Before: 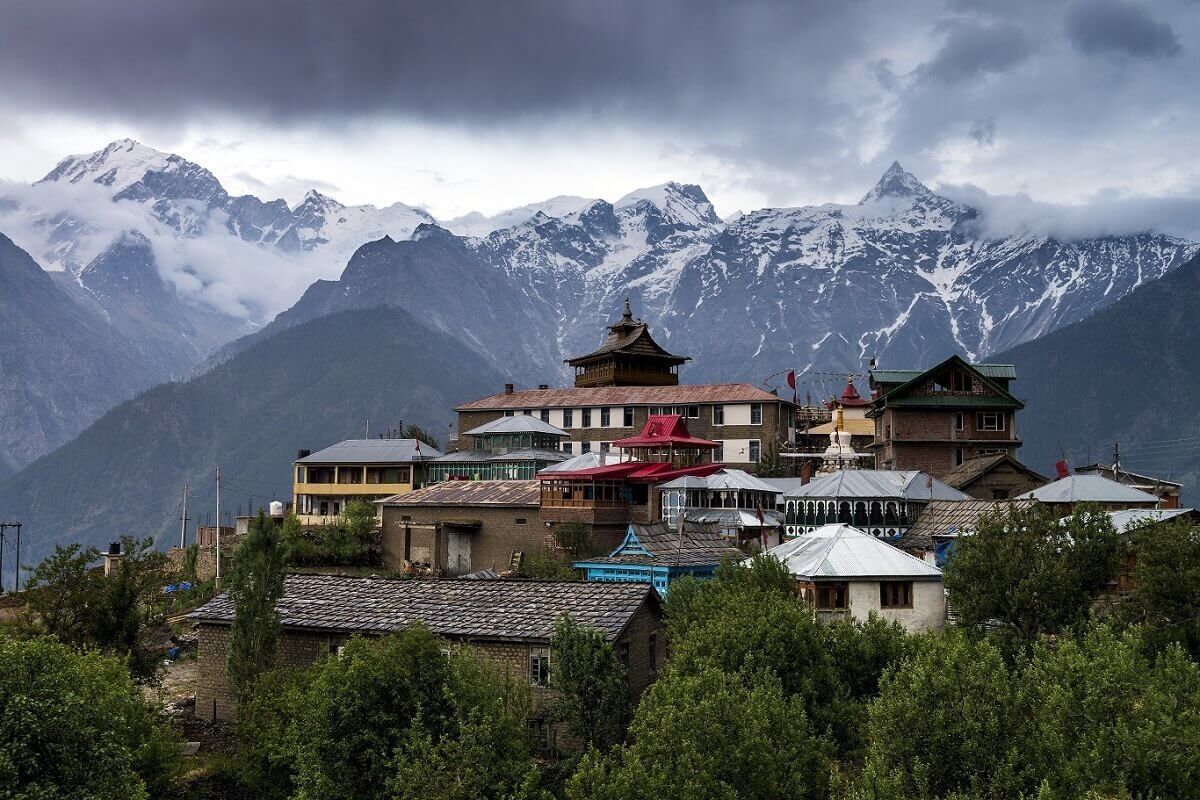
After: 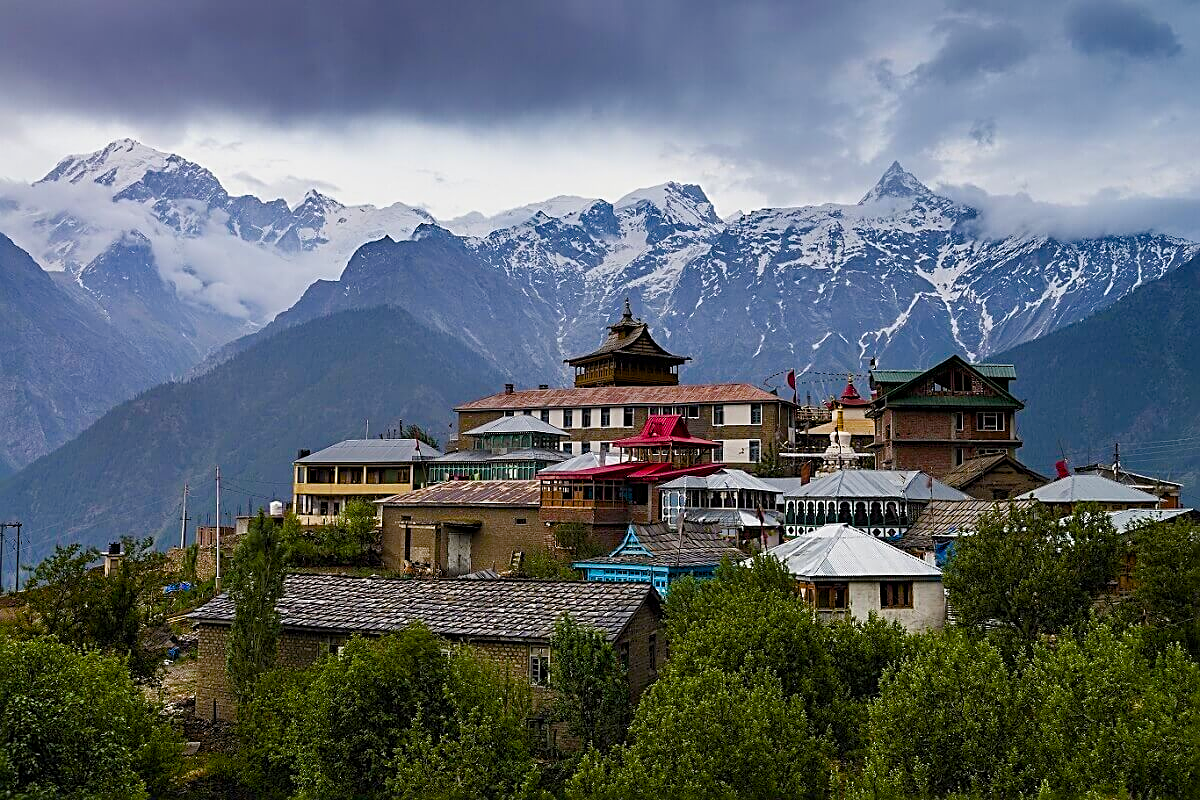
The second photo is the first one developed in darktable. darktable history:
color balance rgb: linear chroma grading › global chroma 14.432%, perceptual saturation grading › global saturation 20%, perceptual saturation grading › highlights -25.013%, perceptual saturation grading › shadows 49.638%, contrast -9.508%
sharpen: radius 2.547, amount 0.65
